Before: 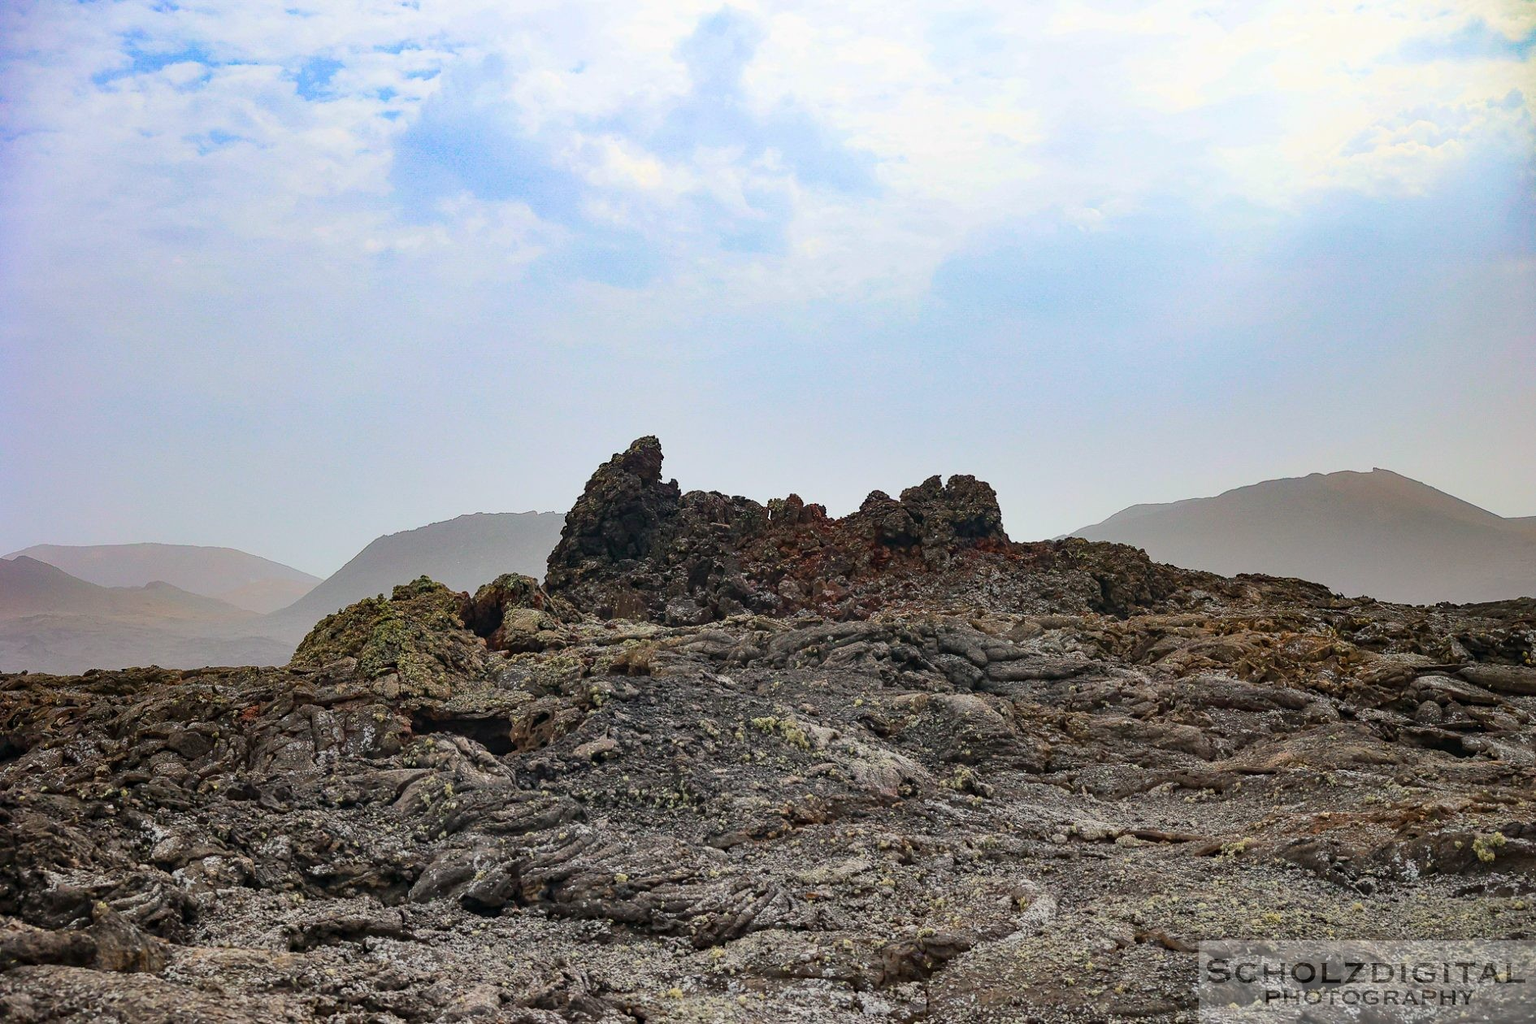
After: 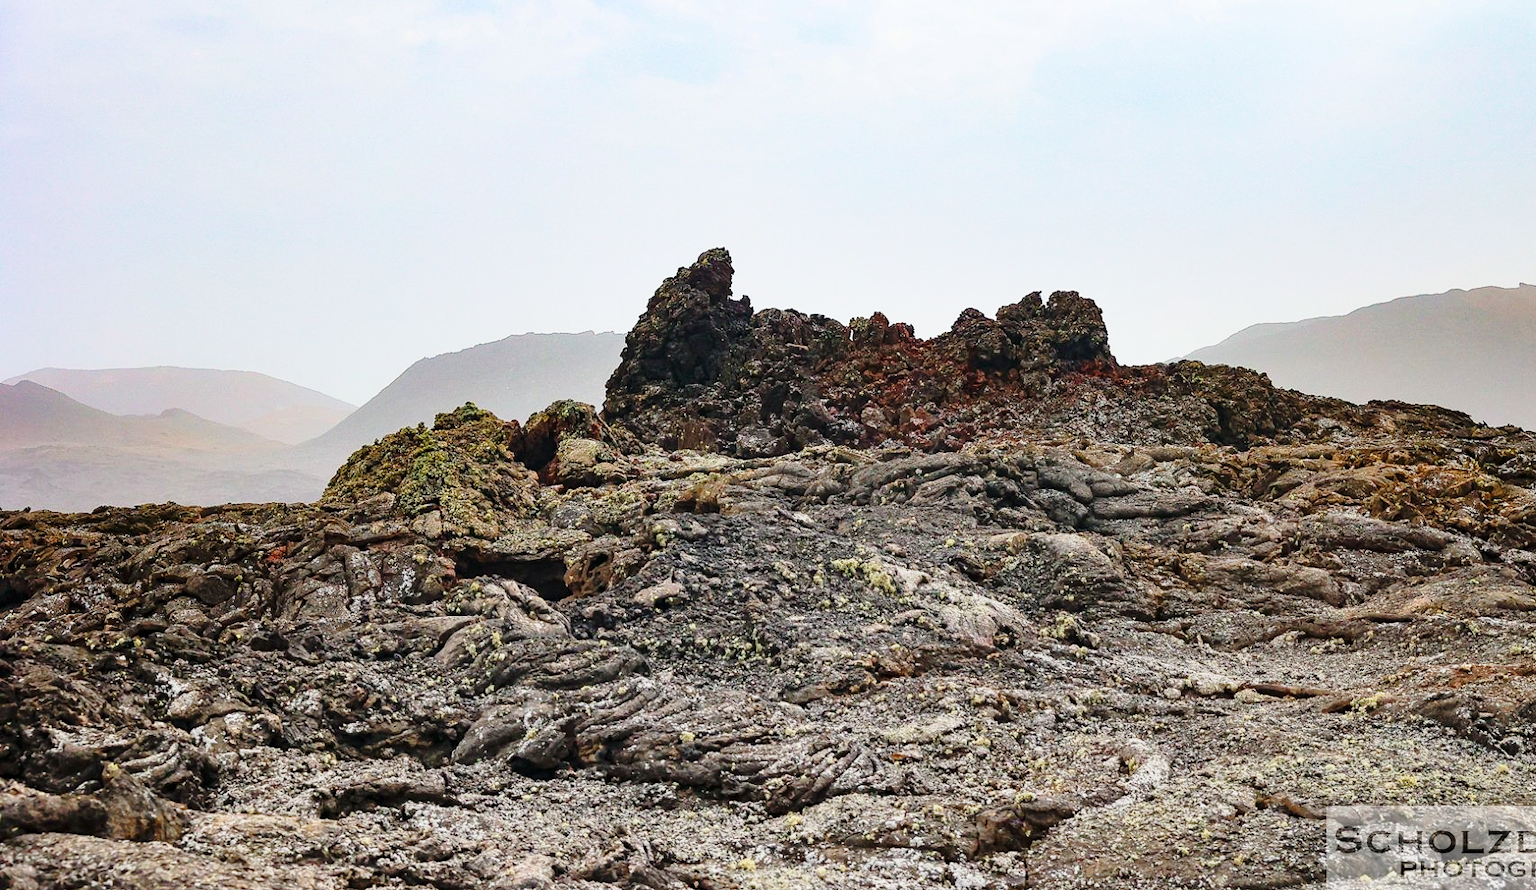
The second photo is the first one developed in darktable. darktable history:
crop: top 20.752%, right 9.33%, bottom 0.289%
base curve: curves: ch0 [(0, 0) (0.028, 0.03) (0.121, 0.232) (0.46, 0.748) (0.859, 0.968) (1, 1)], preserve colors none
